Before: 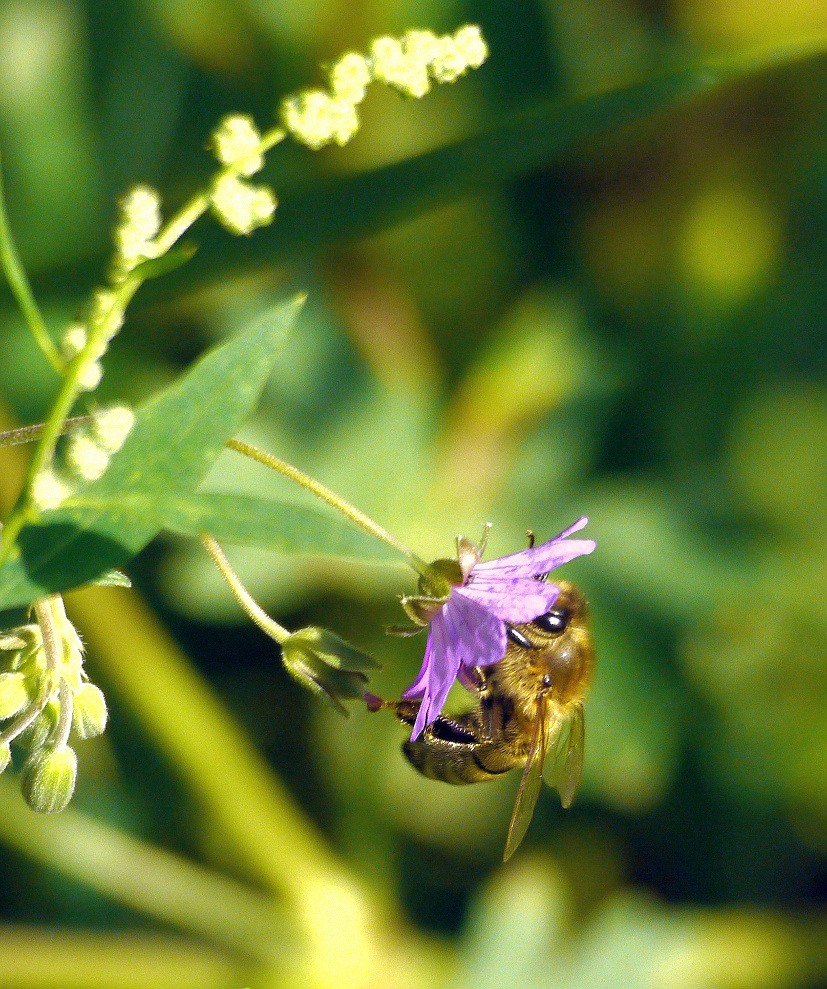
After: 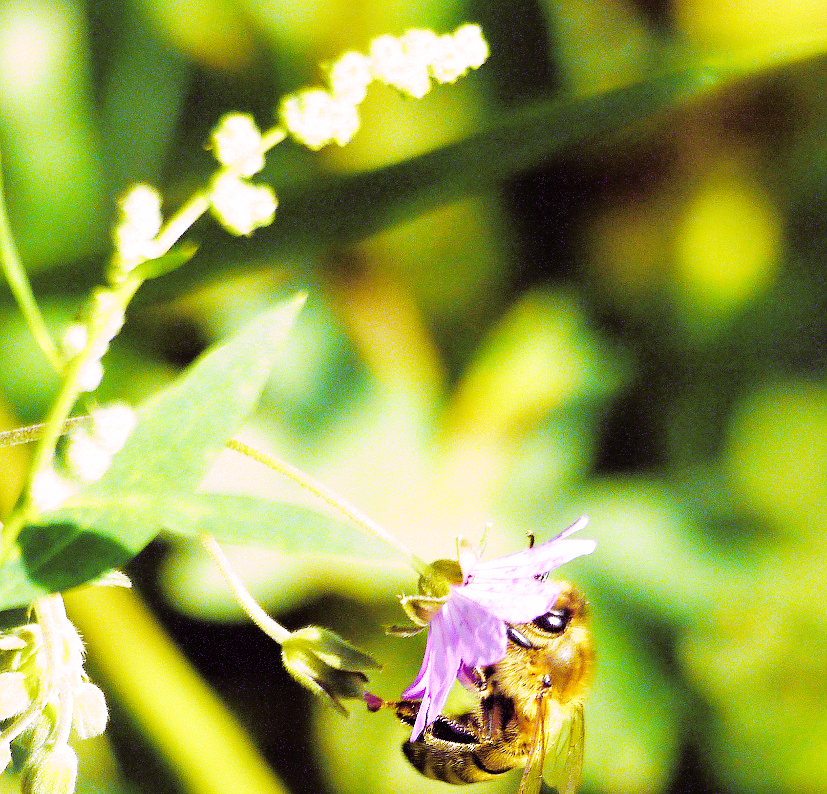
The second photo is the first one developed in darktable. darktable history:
split-toning: highlights › hue 298.8°, highlights › saturation 0.73, compress 41.76%
tone equalizer: on, module defaults
tone curve: curves: ch0 [(0, 0) (0.003, 0.011) (0.011, 0.012) (0.025, 0.013) (0.044, 0.023) (0.069, 0.04) (0.1, 0.06) (0.136, 0.094) (0.177, 0.145) (0.224, 0.213) (0.277, 0.301) (0.335, 0.389) (0.399, 0.473) (0.468, 0.554) (0.543, 0.627) (0.623, 0.694) (0.709, 0.763) (0.801, 0.83) (0.898, 0.906) (1, 1)], preserve colors none
crop: bottom 19.644%
base curve: curves: ch0 [(0, 0) (0.007, 0.004) (0.027, 0.03) (0.046, 0.07) (0.207, 0.54) (0.442, 0.872) (0.673, 0.972) (1, 1)], preserve colors none
white balance: red 0.982, blue 1.018
